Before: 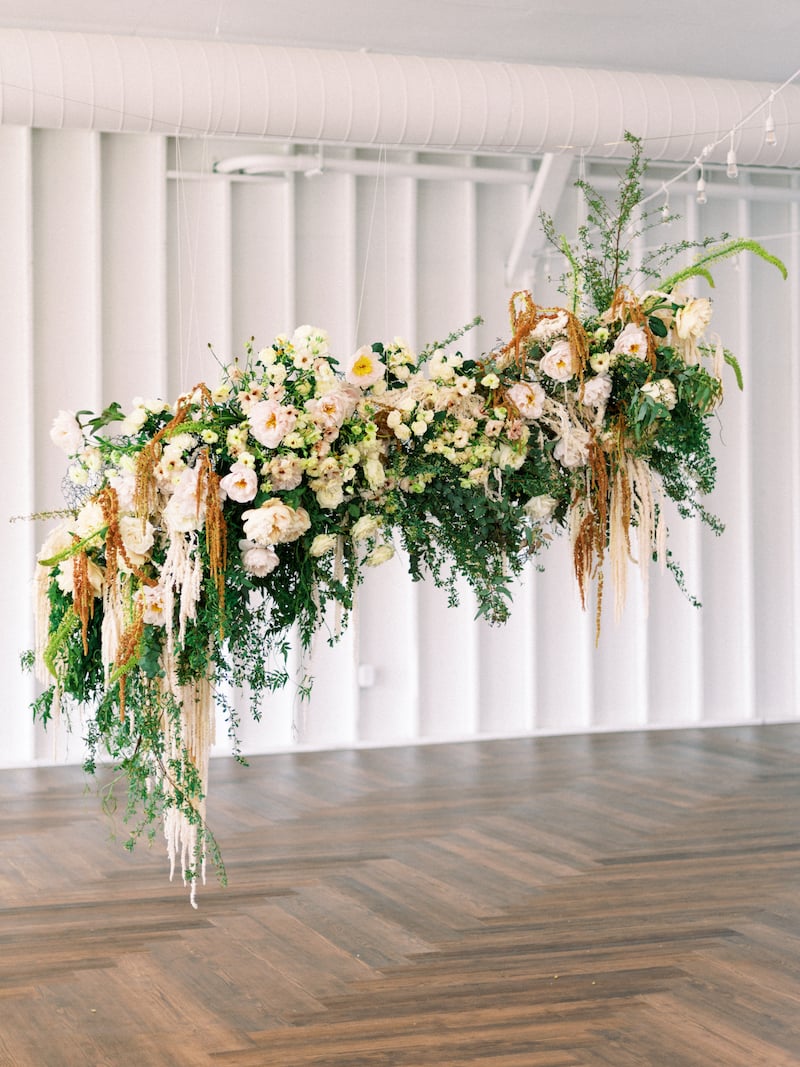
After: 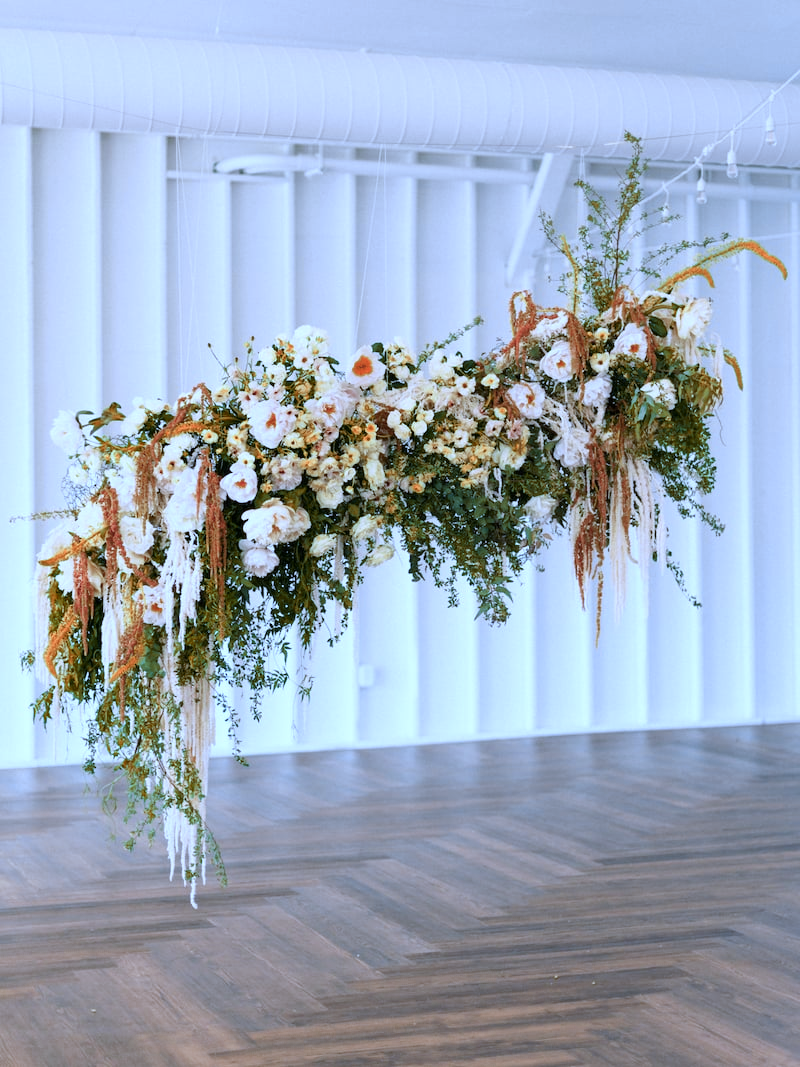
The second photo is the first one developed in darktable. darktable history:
white balance: red 0.871, blue 1.249
color zones: curves: ch0 [(0.006, 0.385) (0.143, 0.563) (0.243, 0.321) (0.352, 0.464) (0.516, 0.456) (0.625, 0.5) (0.75, 0.5) (0.875, 0.5)]; ch1 [(0, 0.5) (0.134, 0.504) (0.246, 0.463) (0.421, 0.515) (0.5, 0.56) (0.625, 0.5) (0.75, 0.5) (0.875, 0.5)]; ch2 [(0, 0.5) (0.131, 0.426) (0.307, 0.289) (0.38, 0.188) (0.513, 0.216) (0.625, 0.548) (0.75, 0.468) (0.838, 0.396) (0.971, 0.311)]
